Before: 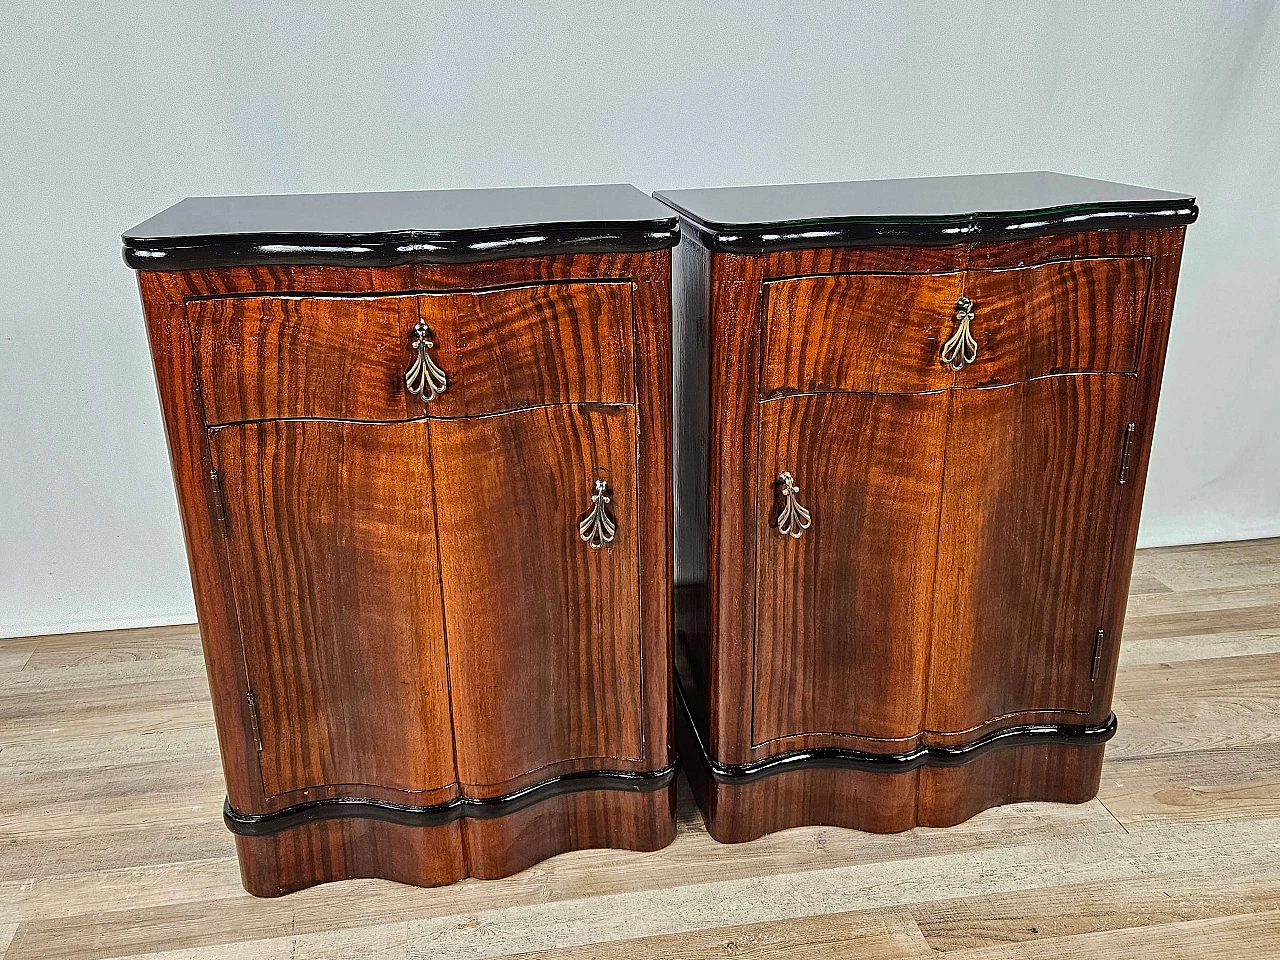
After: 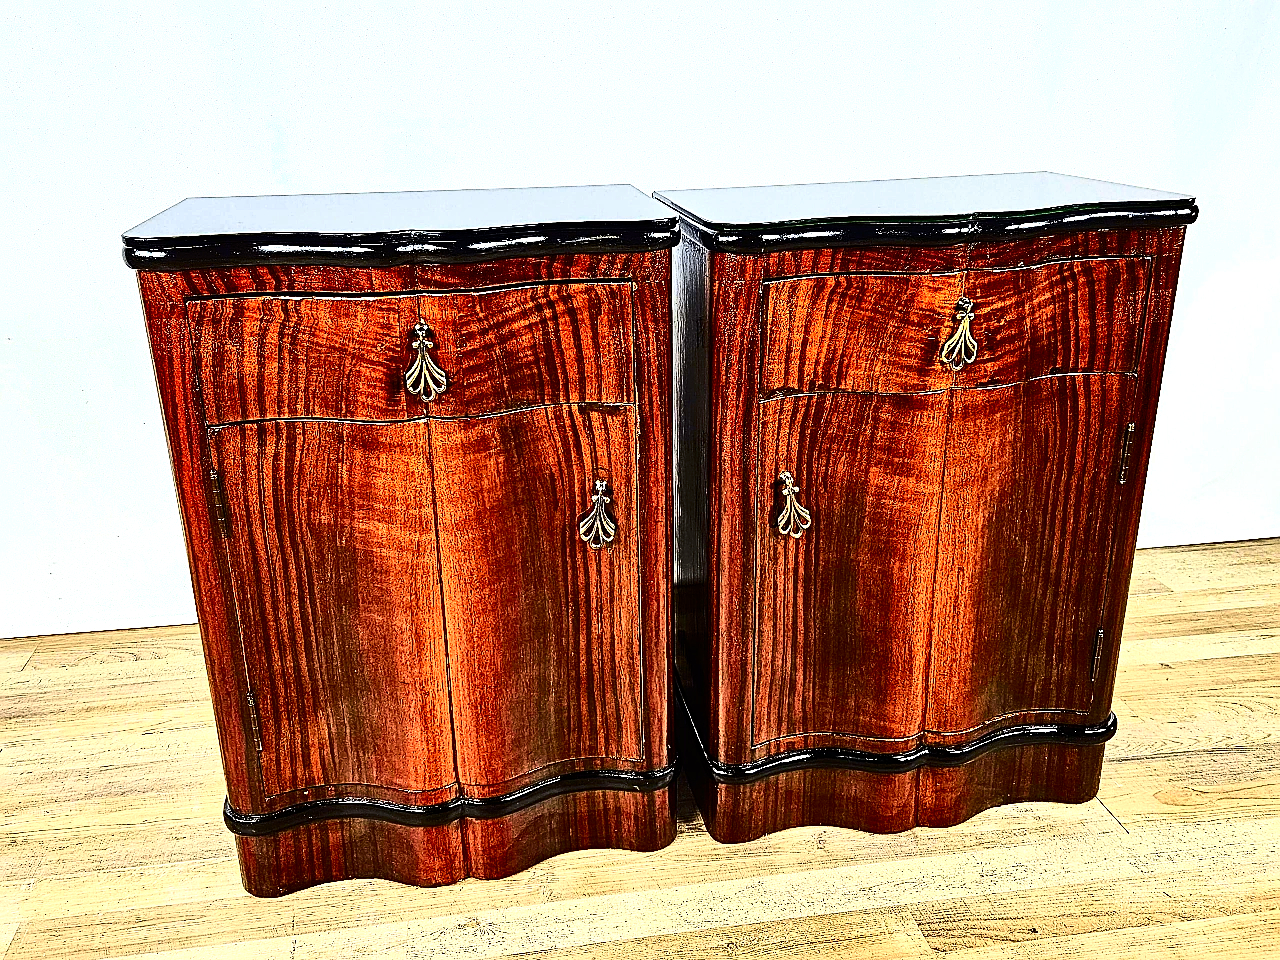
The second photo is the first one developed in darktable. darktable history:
tone equalizer: -8 EV -1.08 EV, -7 EV -1.01 EV, -6 EV -0.867 EV, -5 EV -0.578 EV, -3 EV 0.578 EV, -2 EV 0.867 EV, -1 EV 1.01 EV, +0 EV 1.08 EV, edges refinement/feathering 500, mask exposure compensation -1.57 EV, preserve details no
tone curve: curves: ch0 [(0, 0) (0.074, 0.04) (0.157, 0.1) (0.472, 0.515) (0.635, 0.731) (0.768, 0.878) (0.899, 0.969) (1, 1)]; ch1 [(0, 0) (0.08, 0.08) (0.3, 0.3) (0.5, 0.5) (0.539, 0.558) (0.586, 0.658) (0.69, 0.787) (0.92, 0.92) (1, 1)]; ch2 [(0, 0) (0.08, 0.08) (0.3, 0.3) (0.5, 0.5) (0.543, 0.597) (0.597, 0.679) (0.92, 0.92) (1, 1)], color space Lab, independent channels, preserve colors none
sharpen: on, module defaults
